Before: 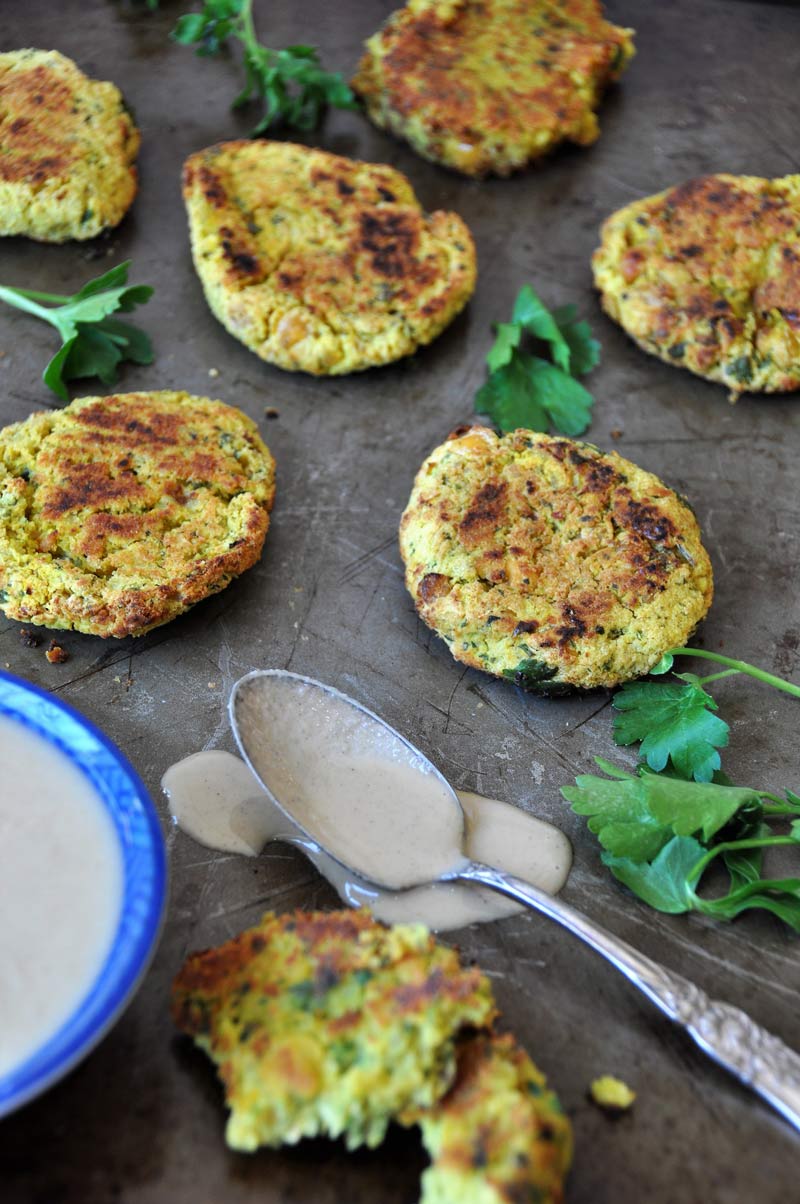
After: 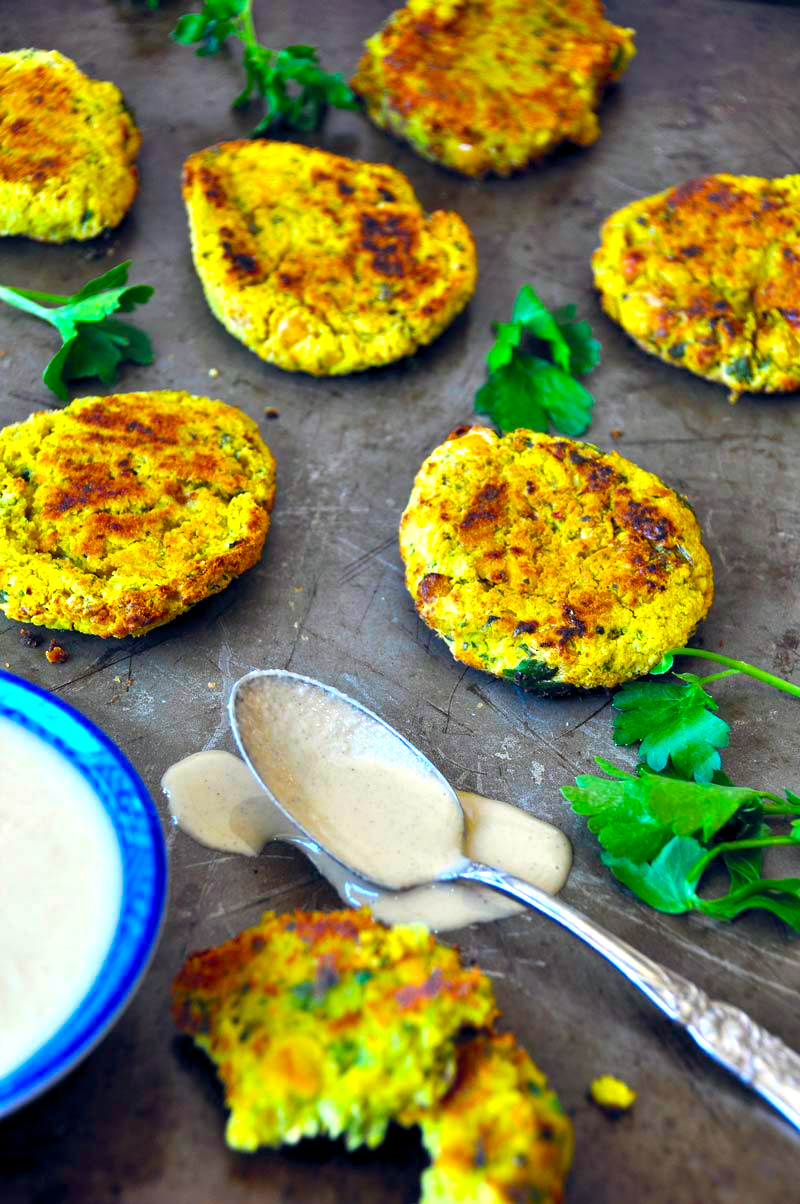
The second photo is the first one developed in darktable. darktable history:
color balance rgb: highlights gain › luminance 6.418%, highlights gain › chroma 2.511%, highlights gain › hue 90.22°, global offset › chroma 0.063%, global offset › hue 253.79°, perceptual saturation grading › global saturation 98.704%, perceptual brilliance grading › global brilliance 17.599%
